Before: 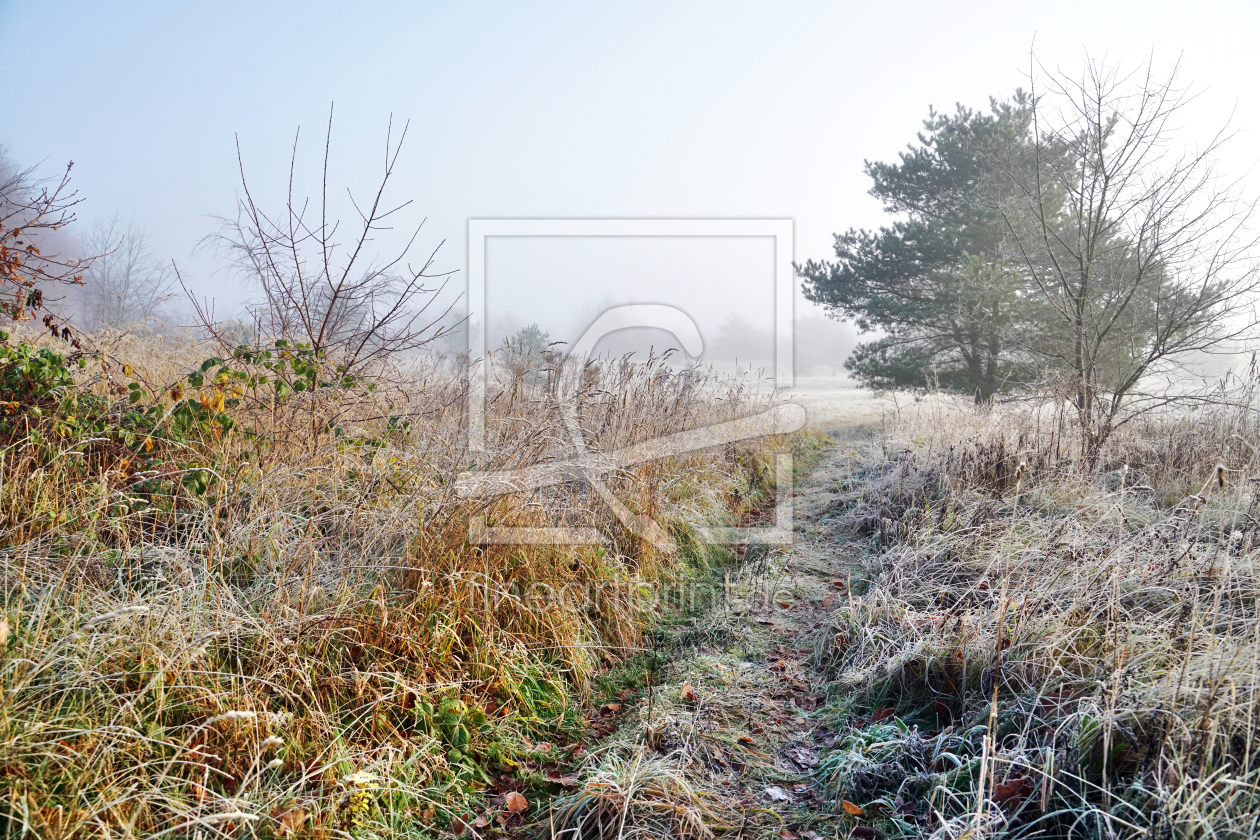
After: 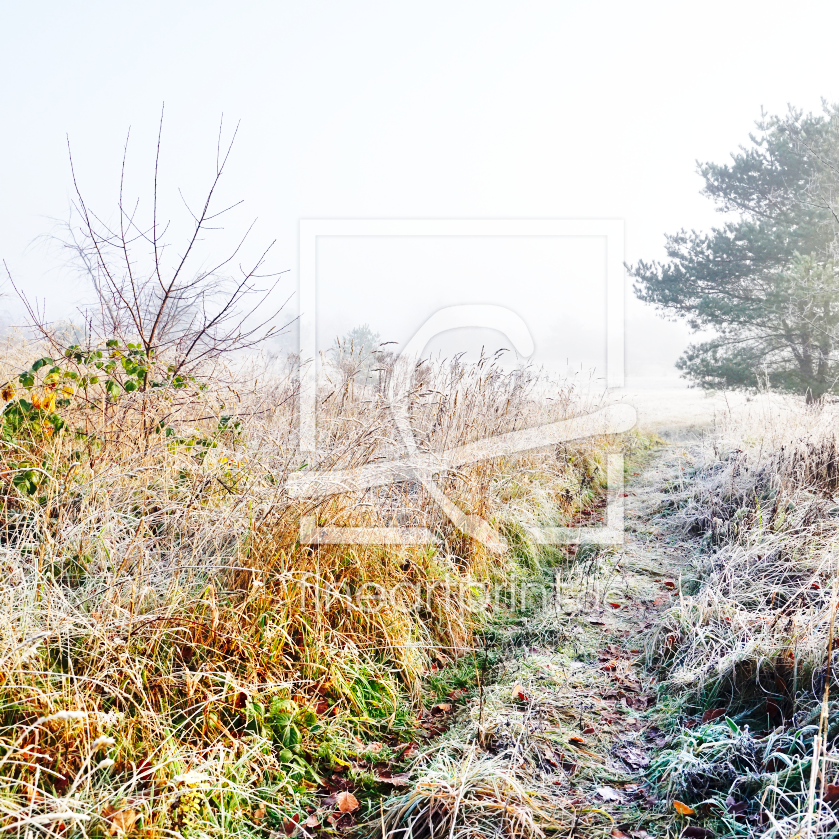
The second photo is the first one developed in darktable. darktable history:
exposure: exposure -0.05 EV, compensate exposure bias true, compensate highlight preservation false
base curve: curves: ch0 [(0, 0) (0.032, 0.037) (0.105, 0.228) (0.435, 0.76) (0.856, 0.983) (1, 1)], preserve colors none
crop and rotate: left 13.417%, right 19.956%
